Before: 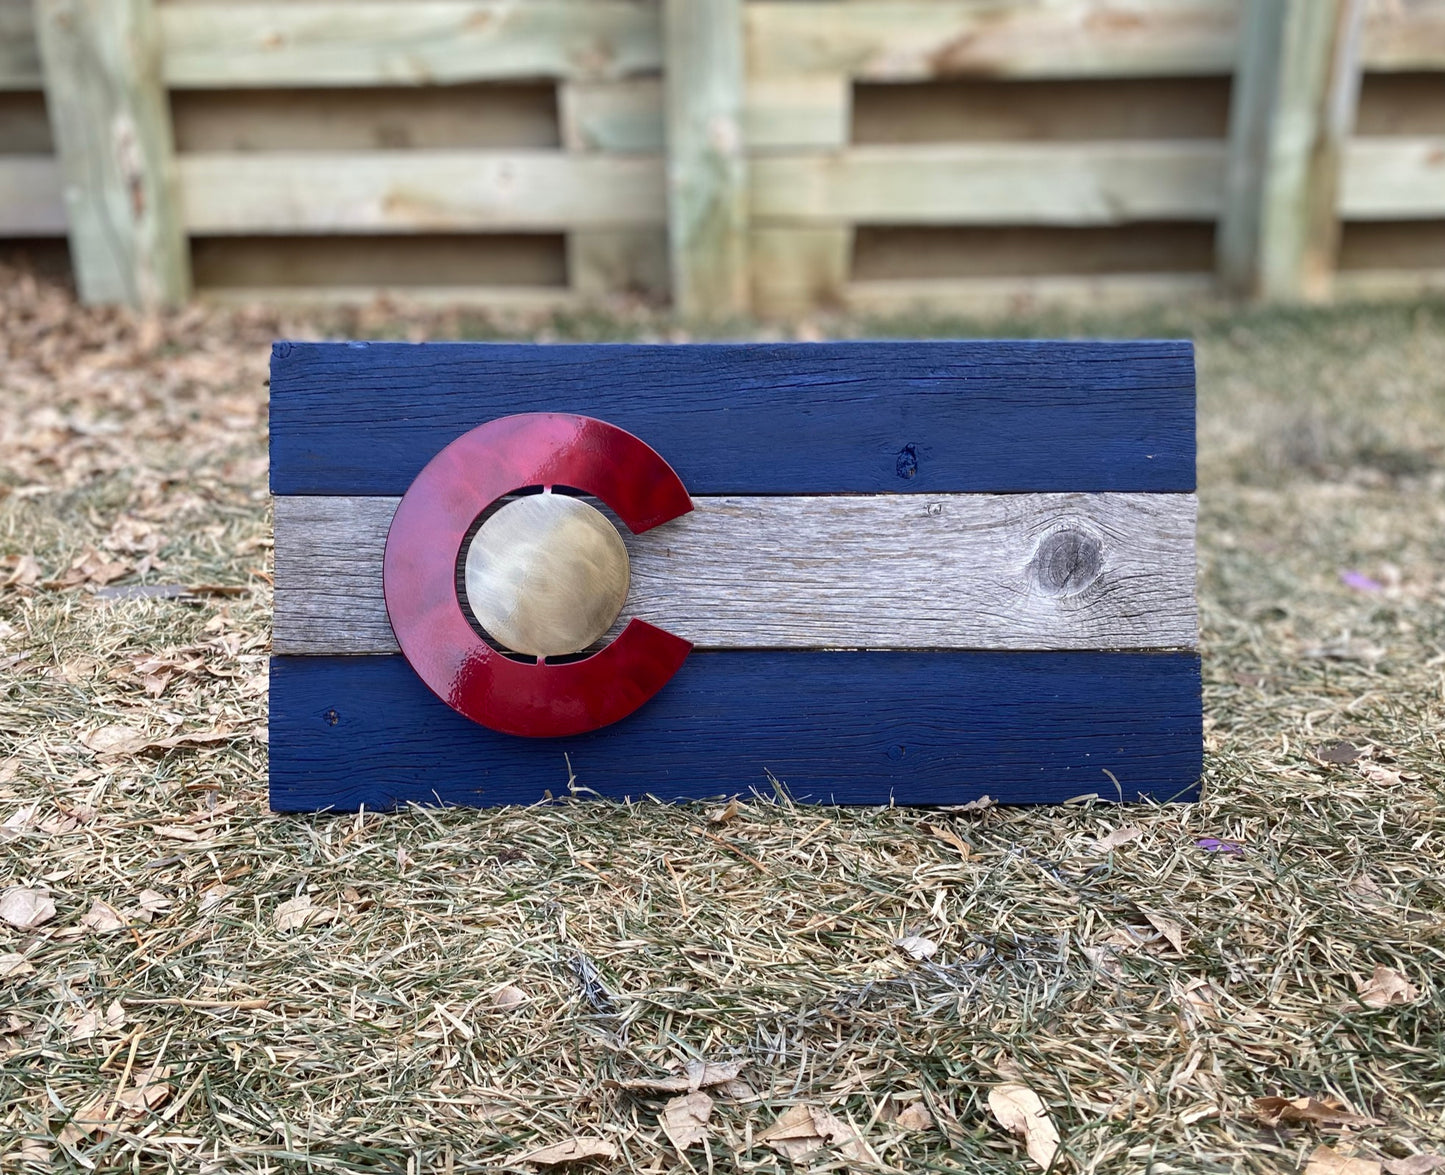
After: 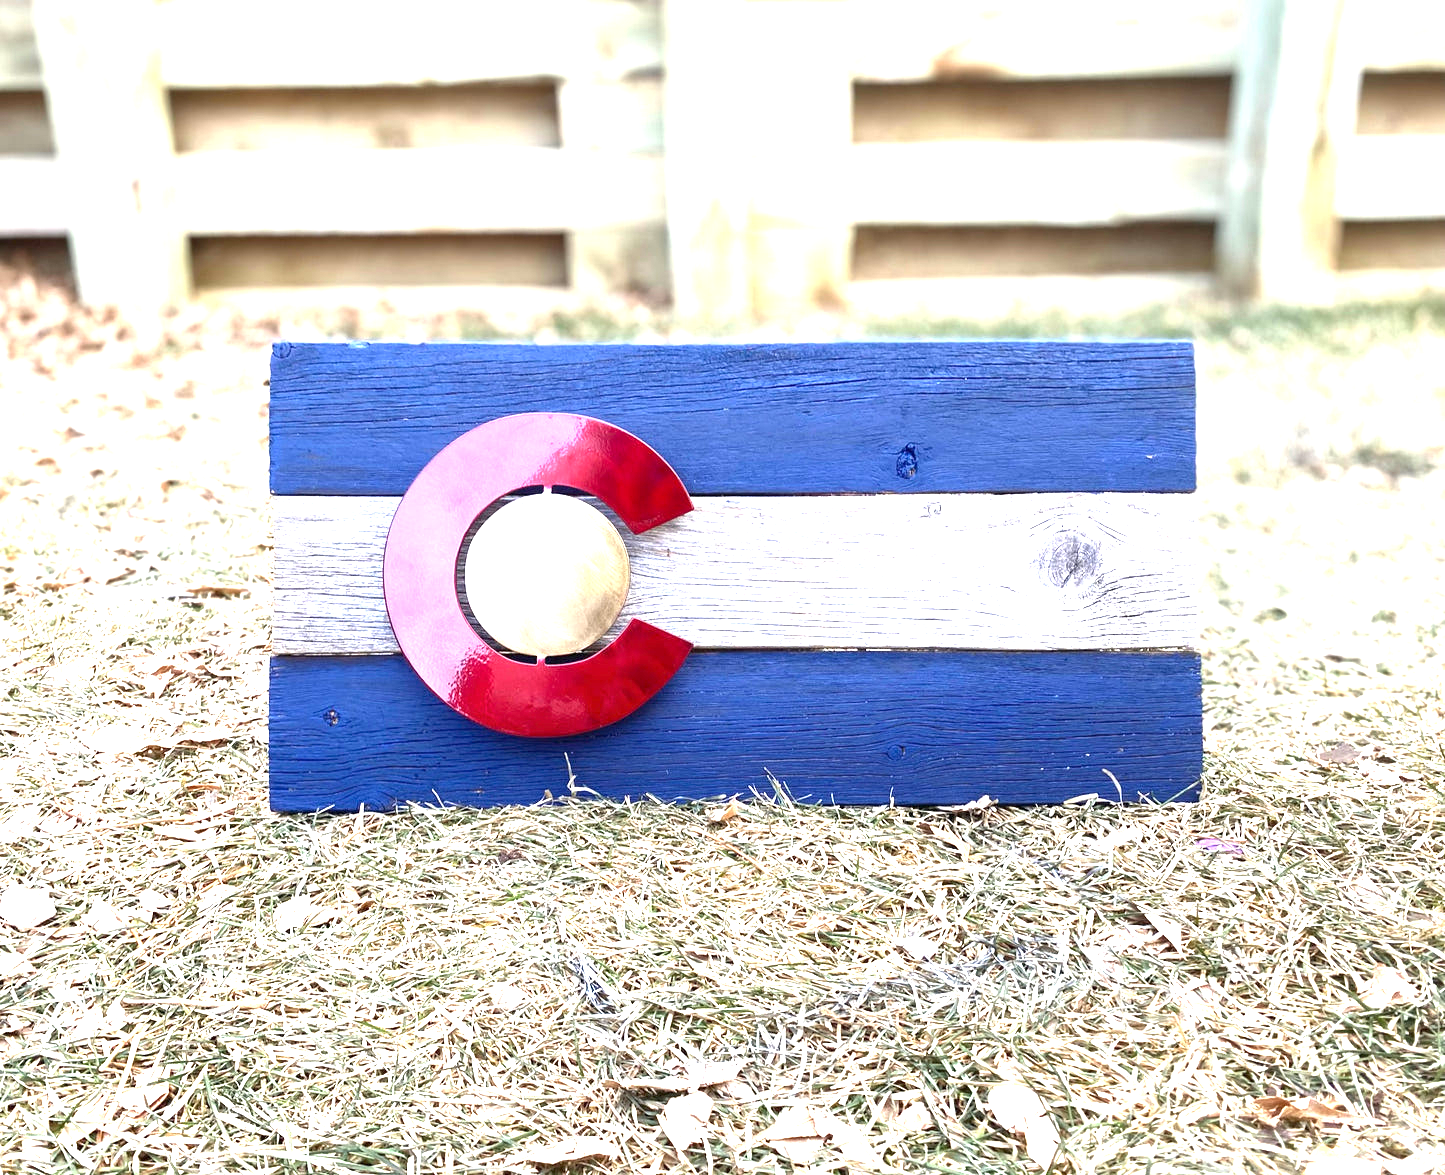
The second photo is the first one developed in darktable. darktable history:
exposure: exposure 2.017 EV, compensate highlight preservation false
local contrast: mode bilateral grid, contrast 21, coarseness 51, detail 119%, midtone range 0.2
